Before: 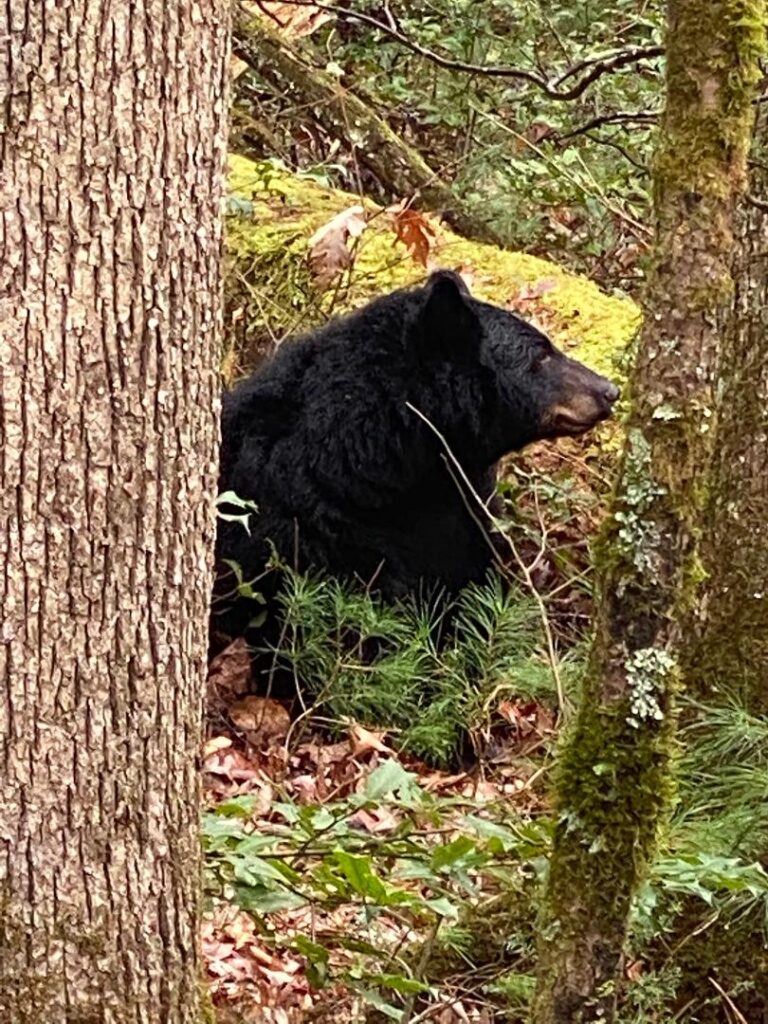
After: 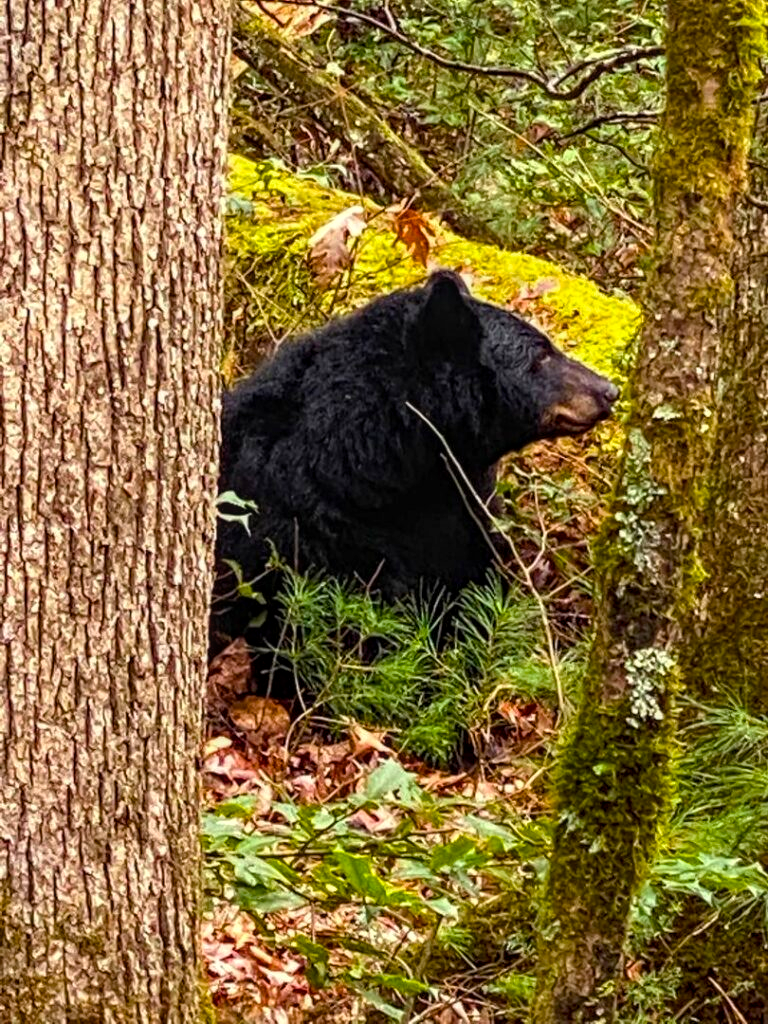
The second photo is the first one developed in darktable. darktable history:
local contrast: on, module defaults
color balance rgb: linear chroma grading › global chroma 15%, perceptual saturation grading › global saturation 30%
